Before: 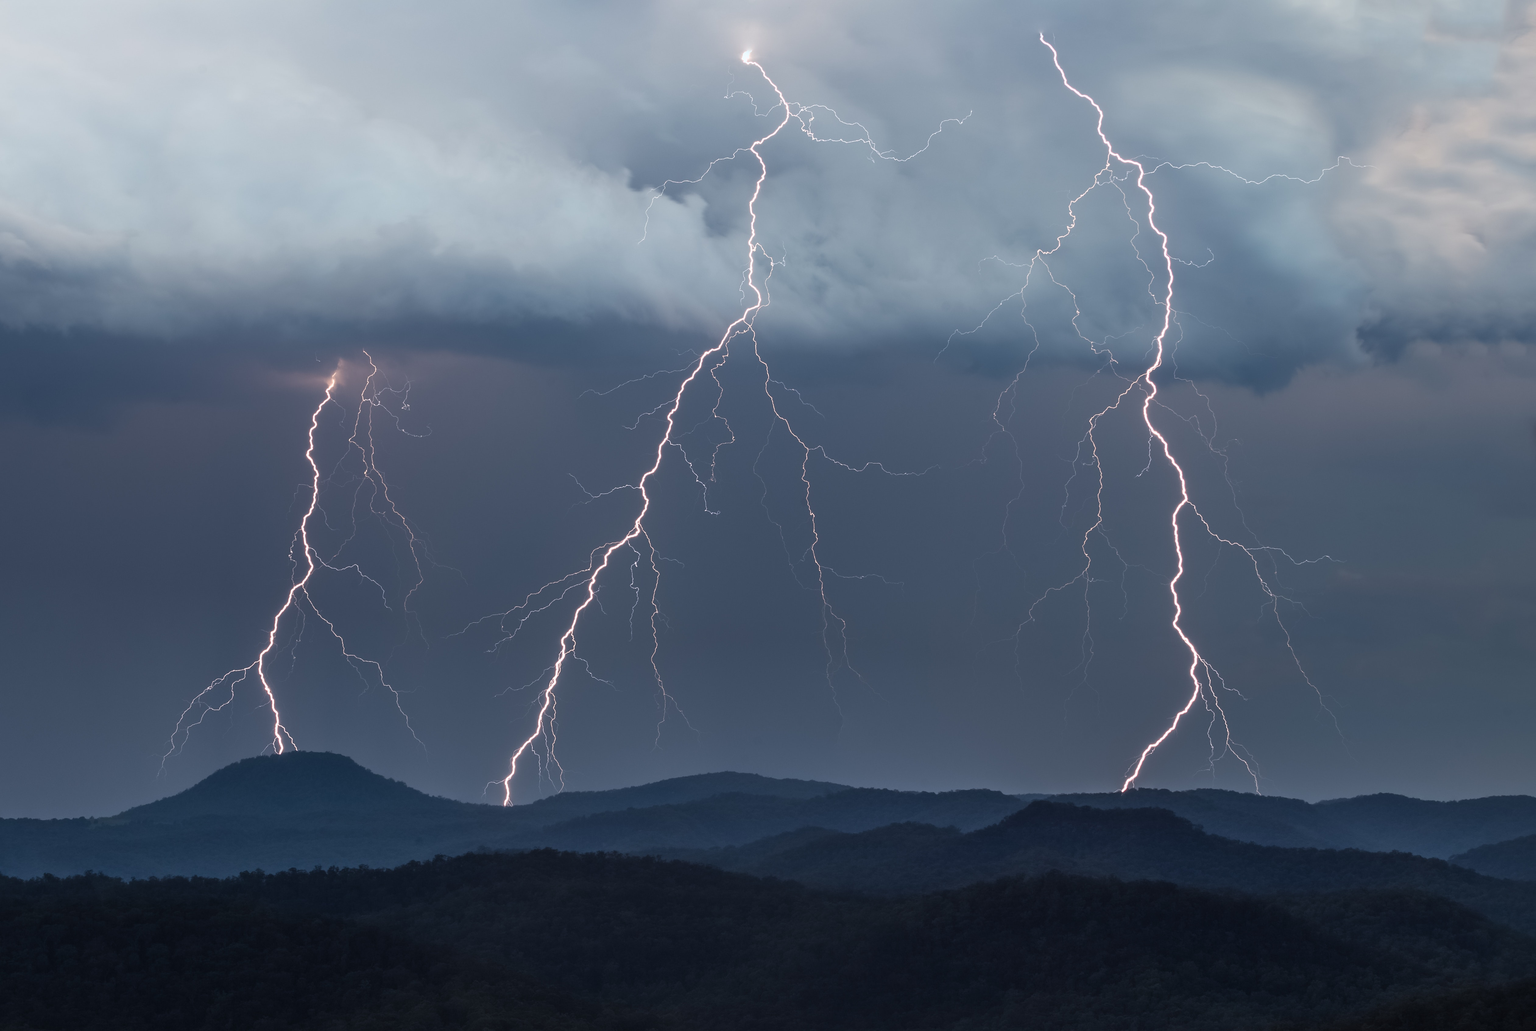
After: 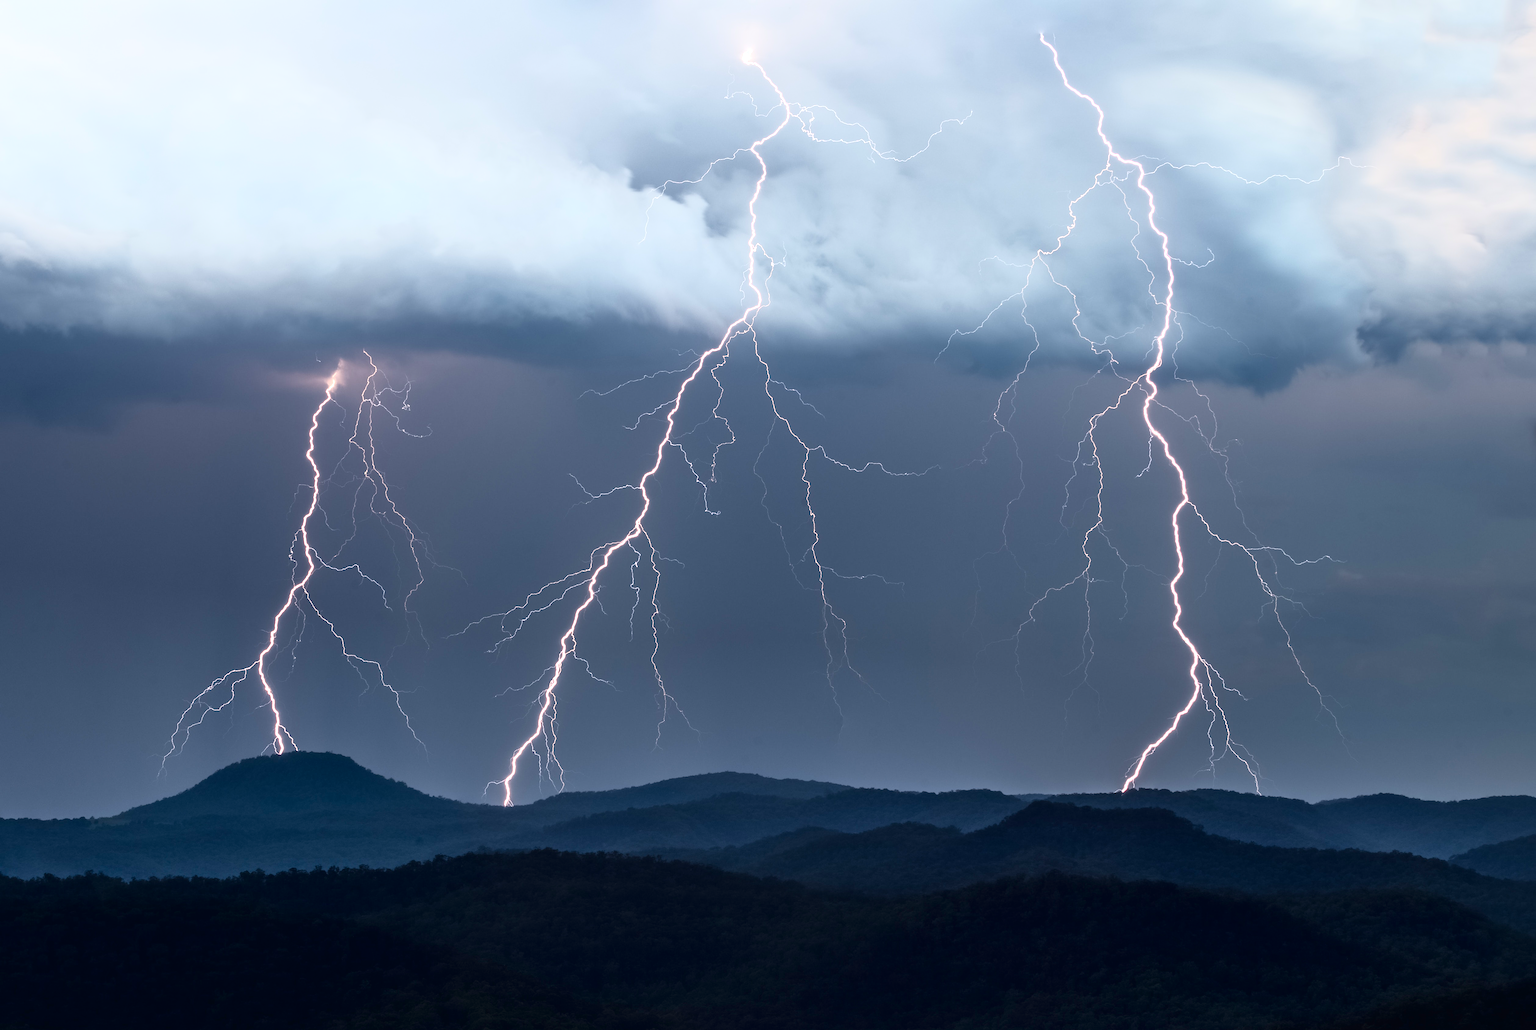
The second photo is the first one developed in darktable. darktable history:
color balance rgb: perceptual saturation grading › global saturation 8.995%, perceptual saturation grading › highlights -13.436%, perceptual saturation grading › mid-tones 14.637%, perceptual saturation grading › shadows 22.095%, perceptual brilliance grading › global brilliance 12.366%
tone curve: curves: ch0 [(0.016, 0.011) (0.084, 0.026) (0.469, 0.508) (0.721, 0.862) (1, 1)], color space Lab, independent channels, preserve colors none
